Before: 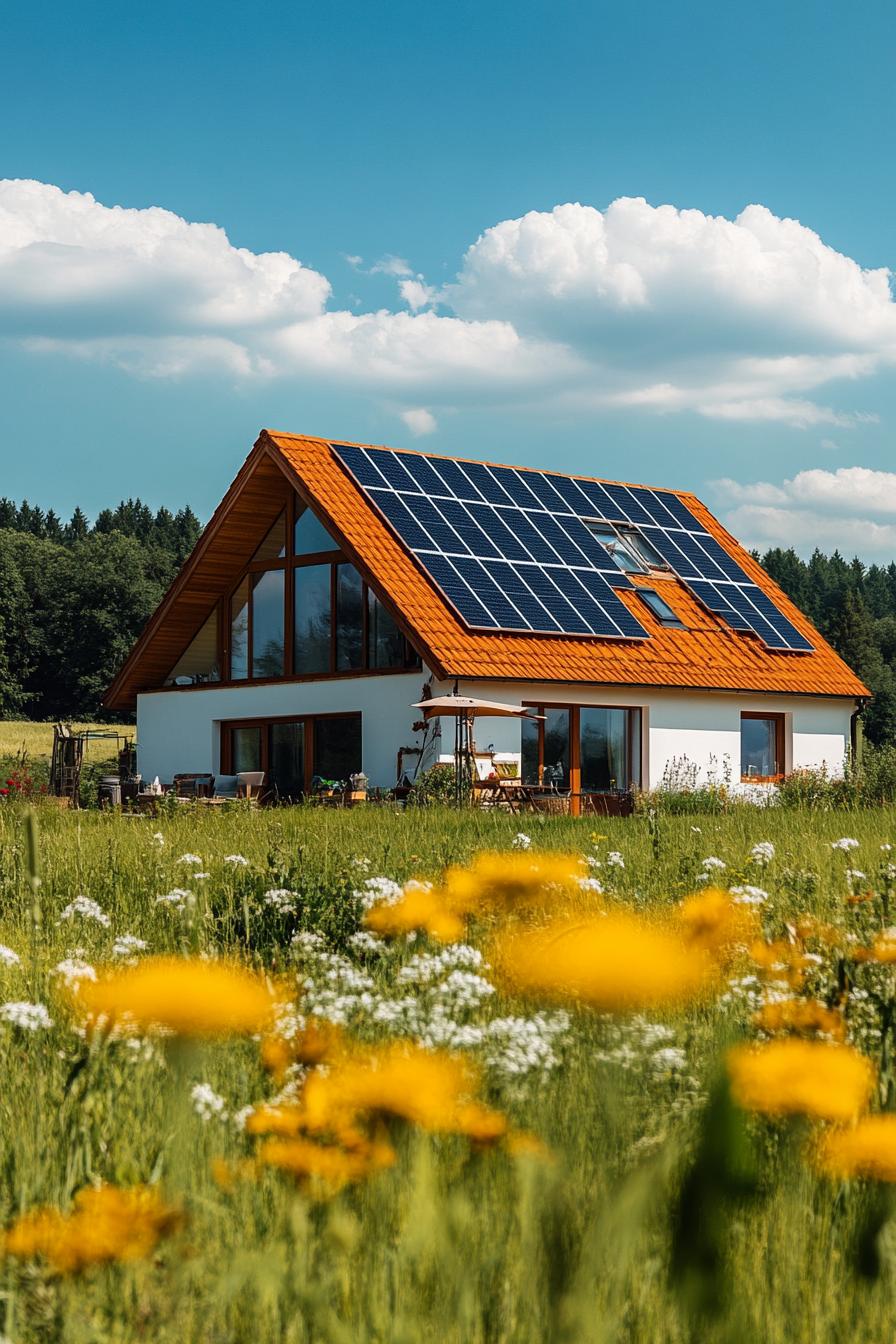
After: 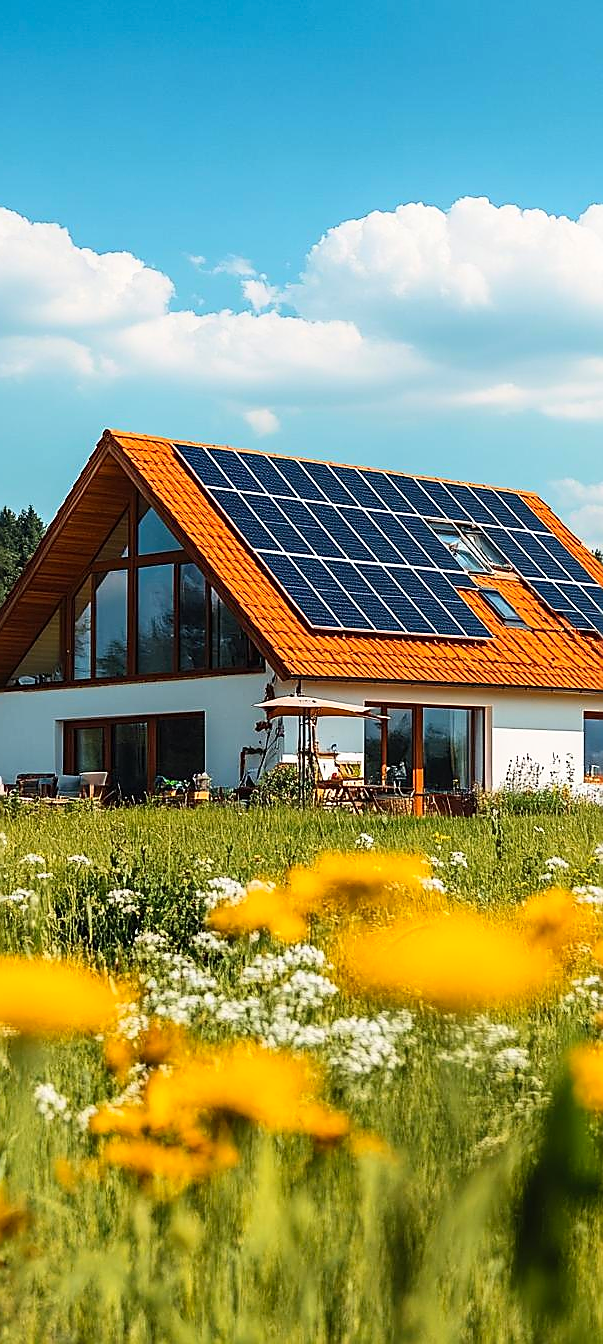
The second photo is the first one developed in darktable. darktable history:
crop and rotate: left 17.536%, right 15.126%
contrast brightness saturation: contrast 0.198, brightness 0.161, saturation 0.217
sharpen: radius 1.393, amount 1.234, threshold 0.794
